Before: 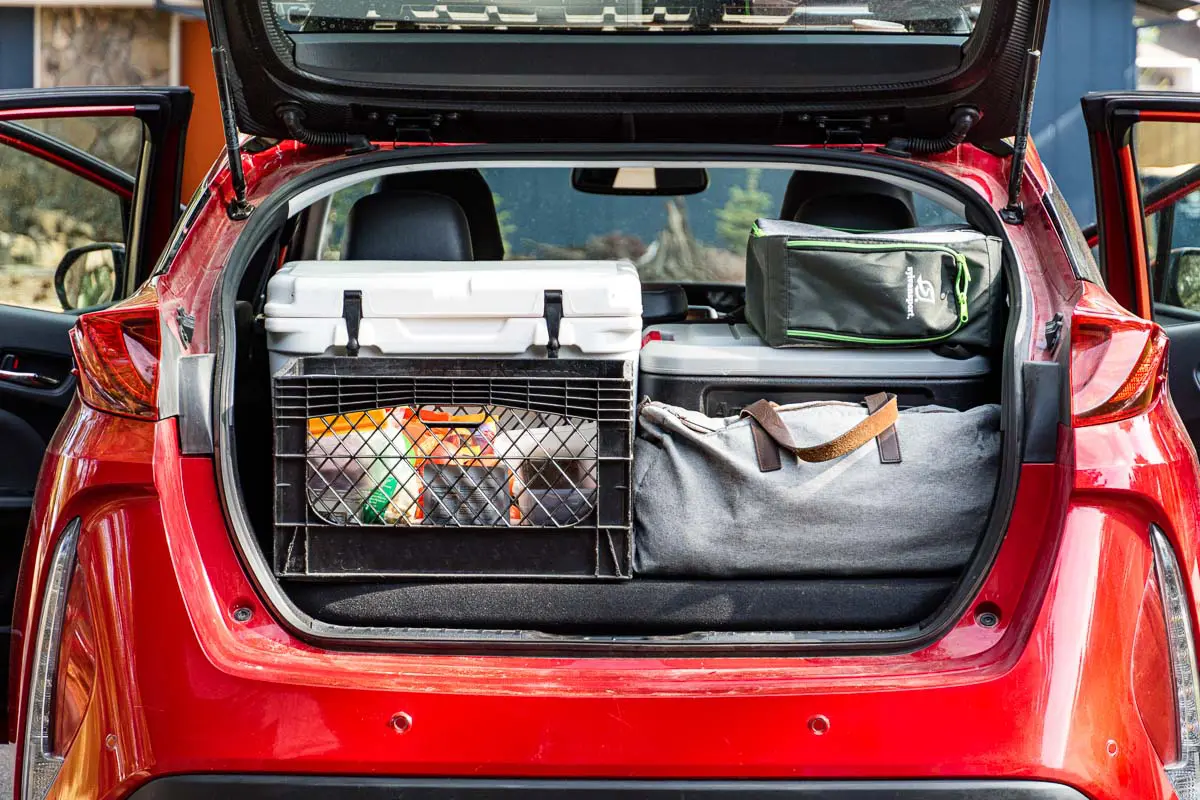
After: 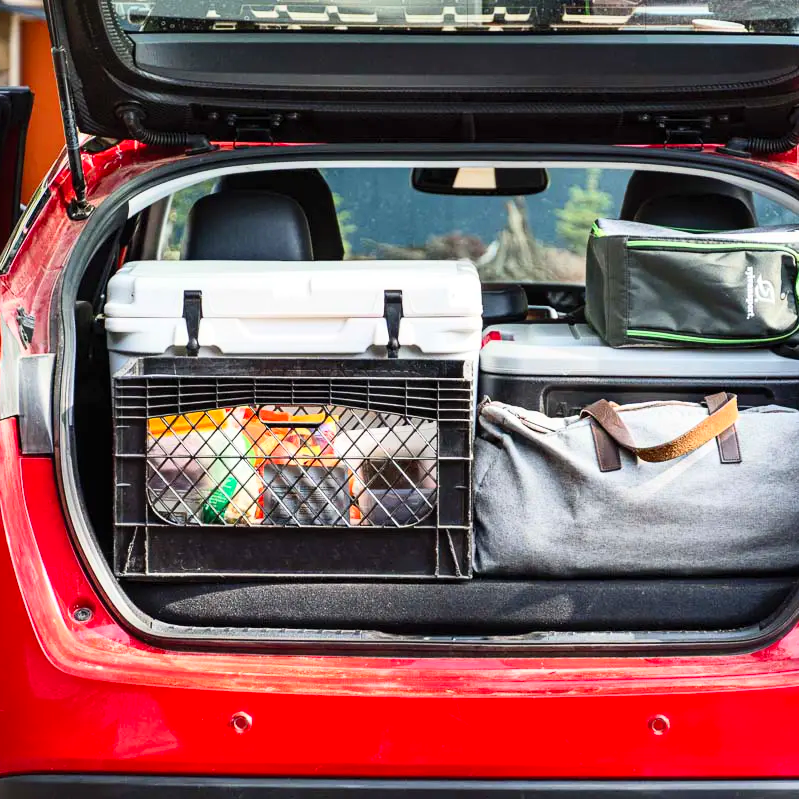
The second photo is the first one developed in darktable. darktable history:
contrast brightness saturation: contrast 0.199, brightness 0.156, saturation 0.217
crop and rotate: left 13.346%, right 20.057%
